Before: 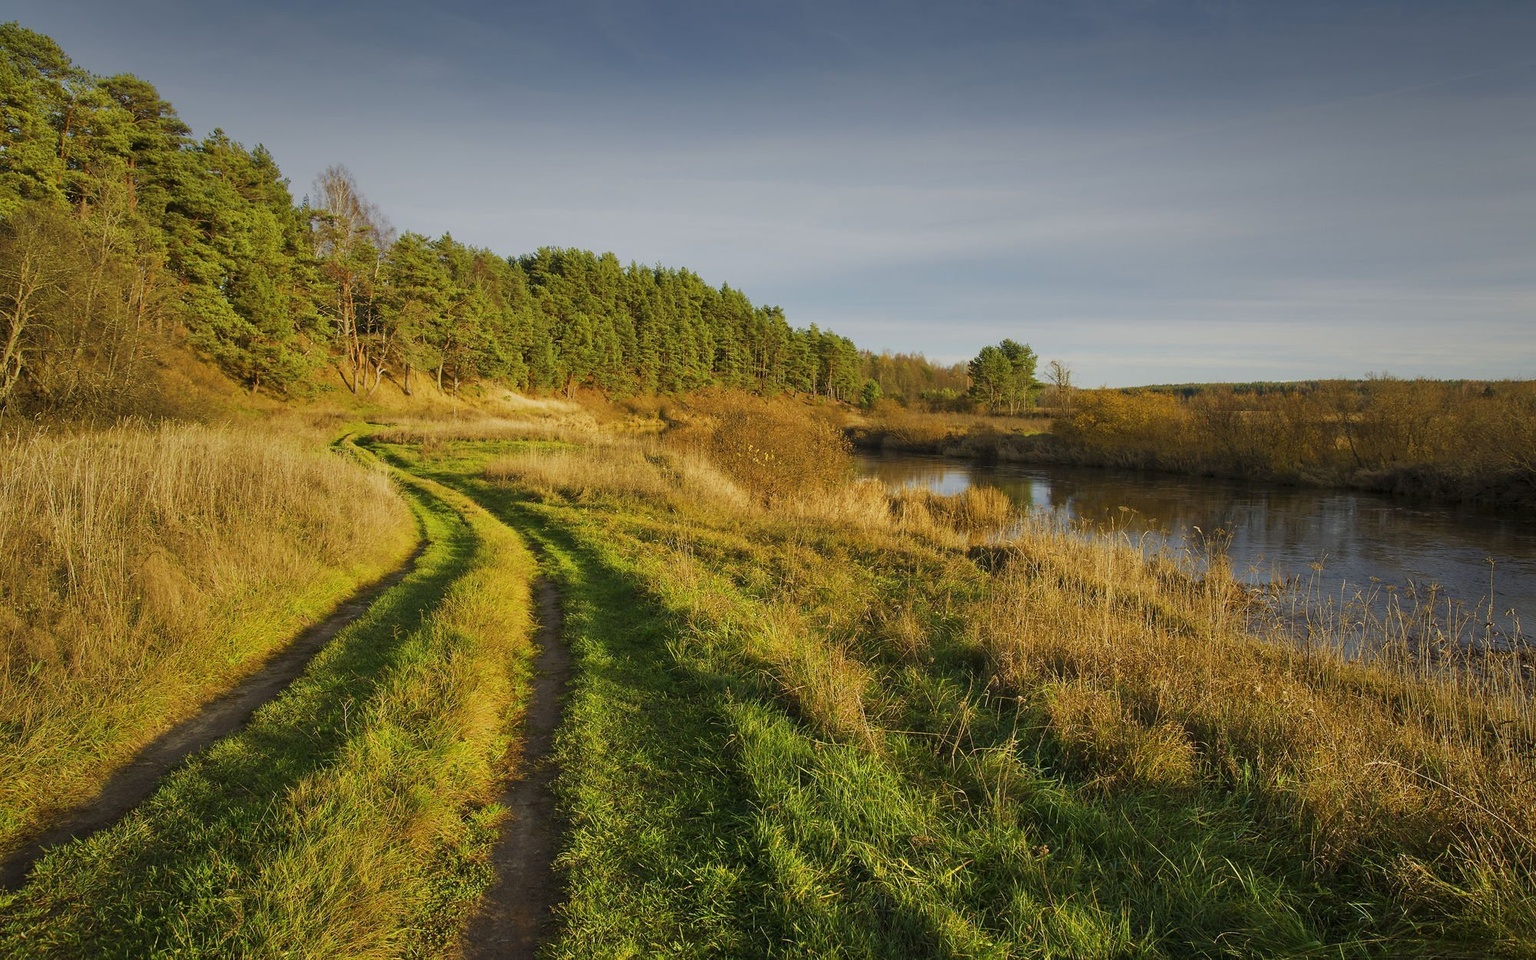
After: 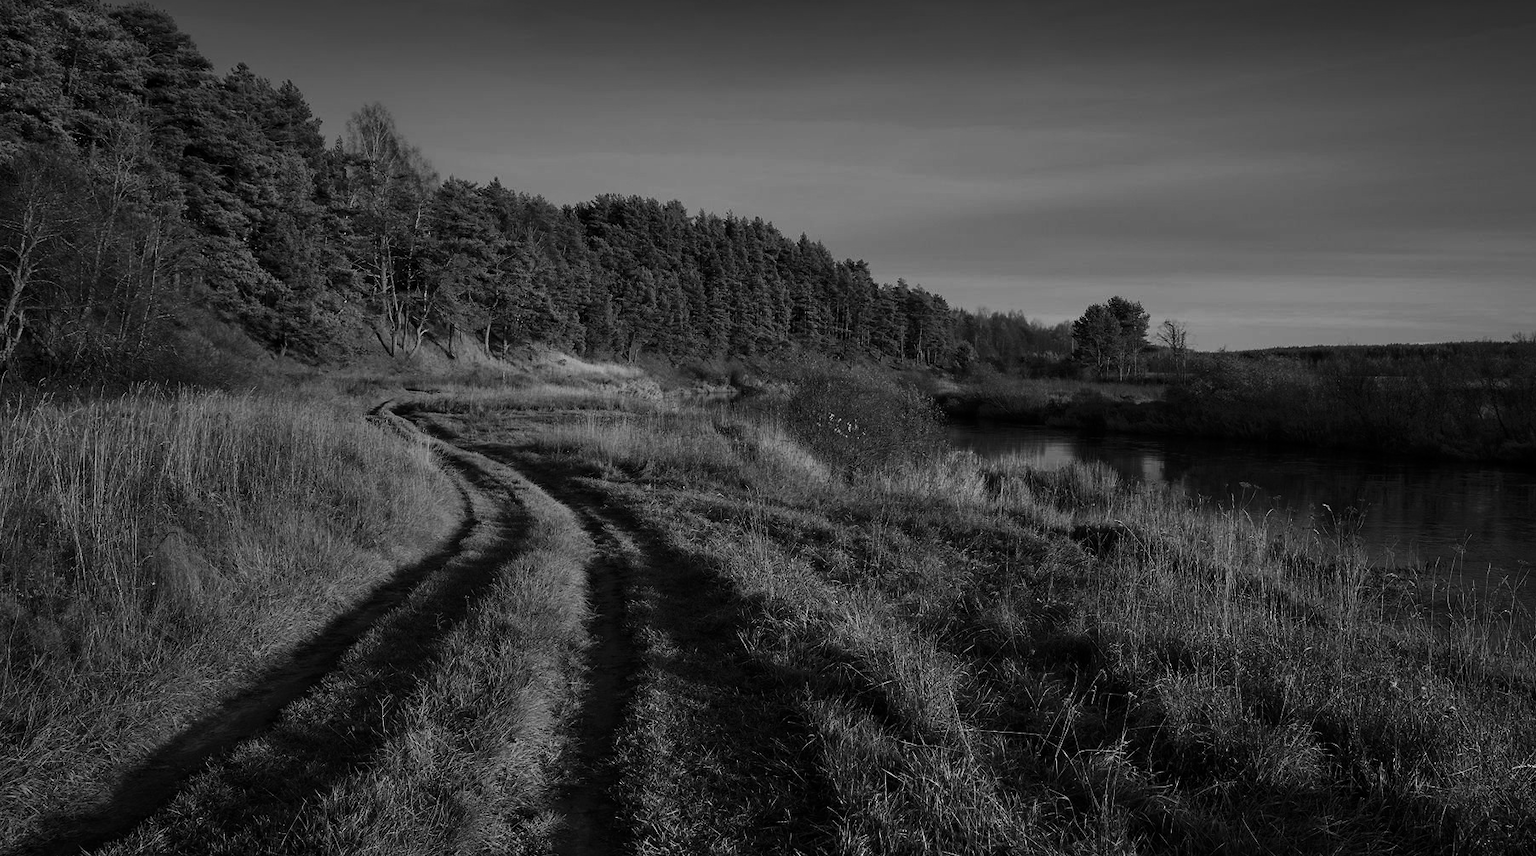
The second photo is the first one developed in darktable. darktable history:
contrast brightness saturation: contrast -0.03, brightness -0.59, saturation -1
exposure: black level correction 0.002, exposure 0.15 EV, compensate highlight preservation false
crop: top 7.49%, right 9.717%, bottom 11.943%
